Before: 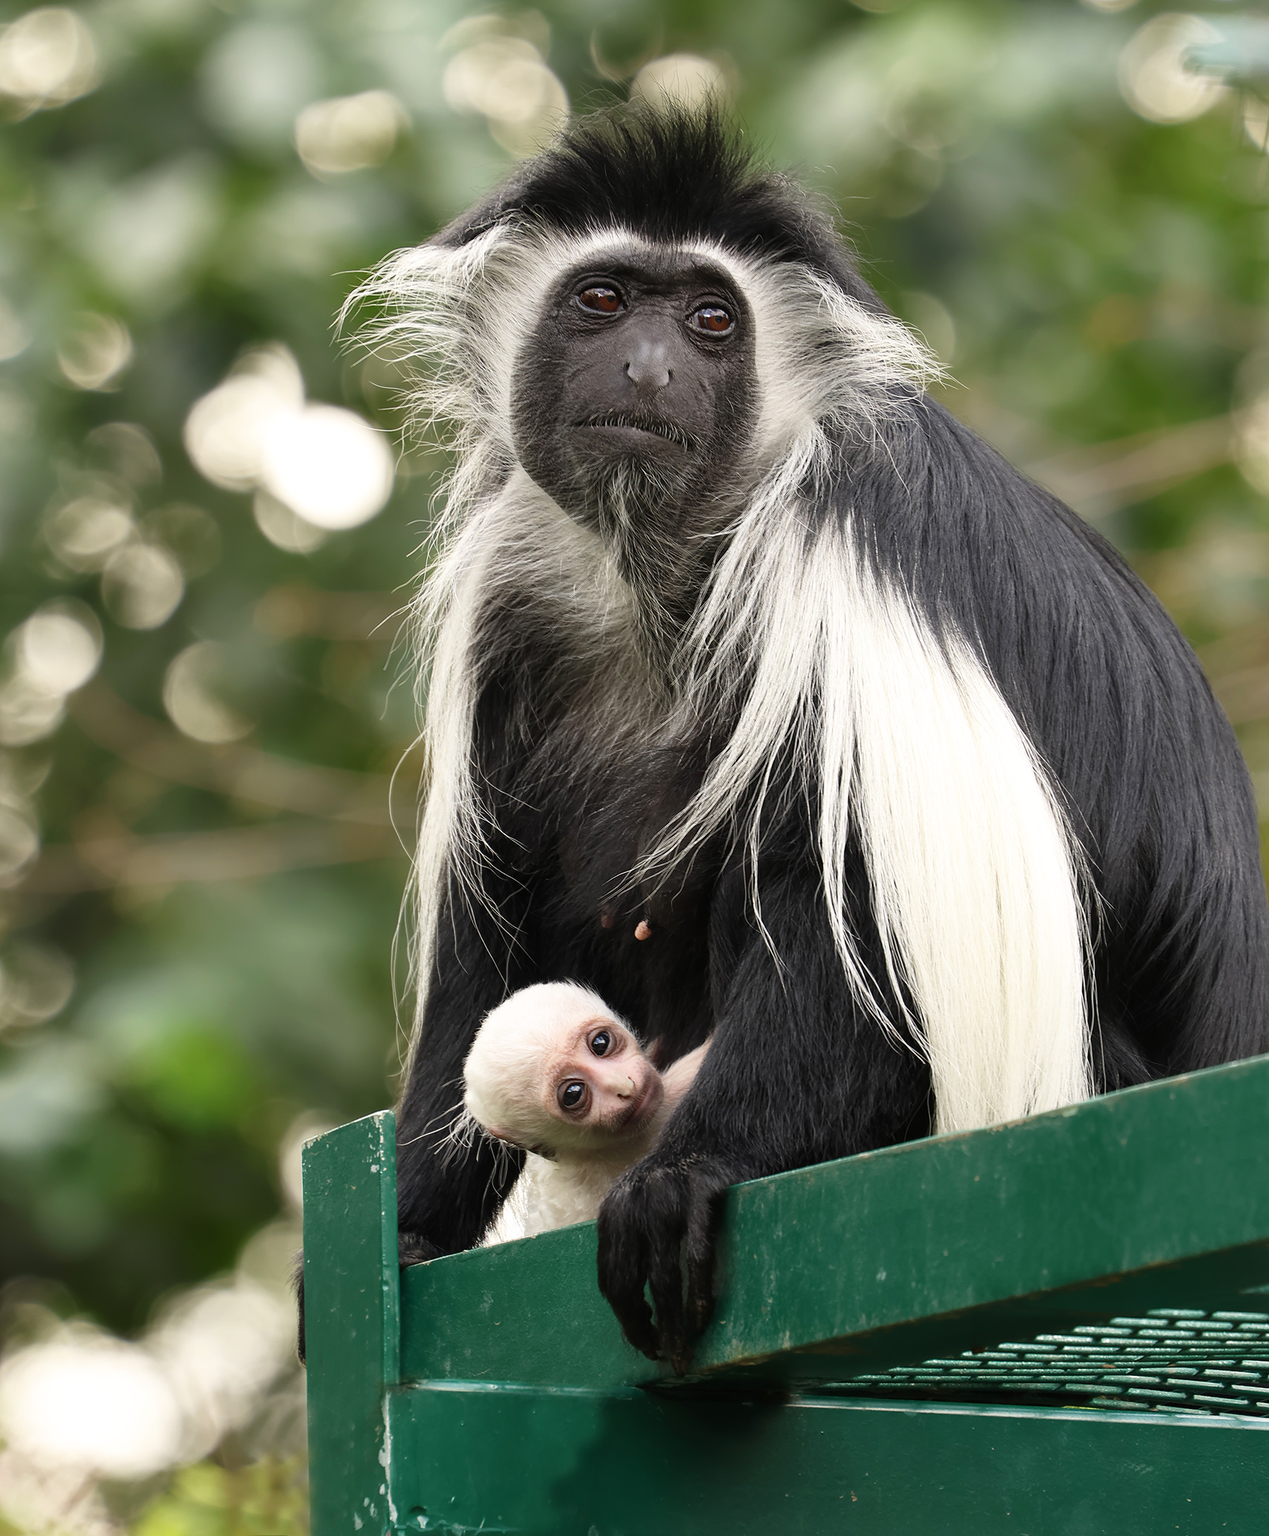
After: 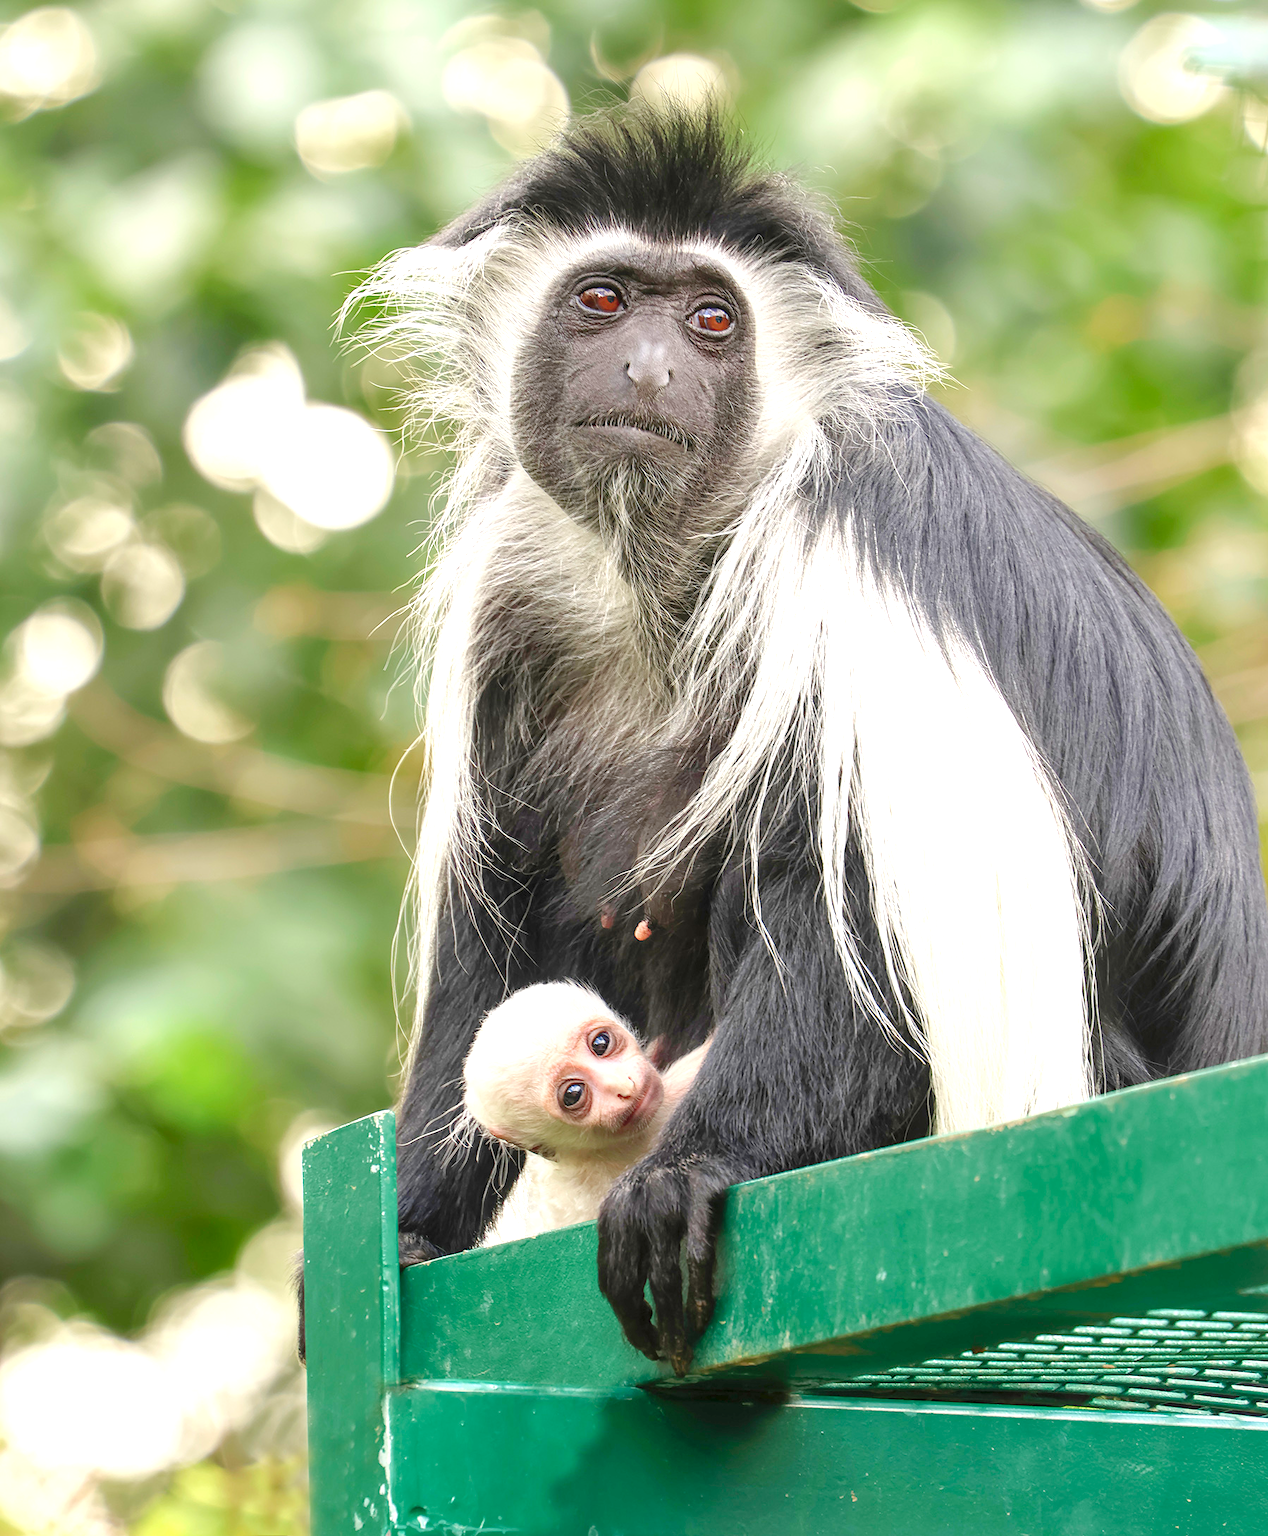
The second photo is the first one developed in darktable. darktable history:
levels: levels [0.008, 0.318, 0.836]
local contrast: on, module defaults
